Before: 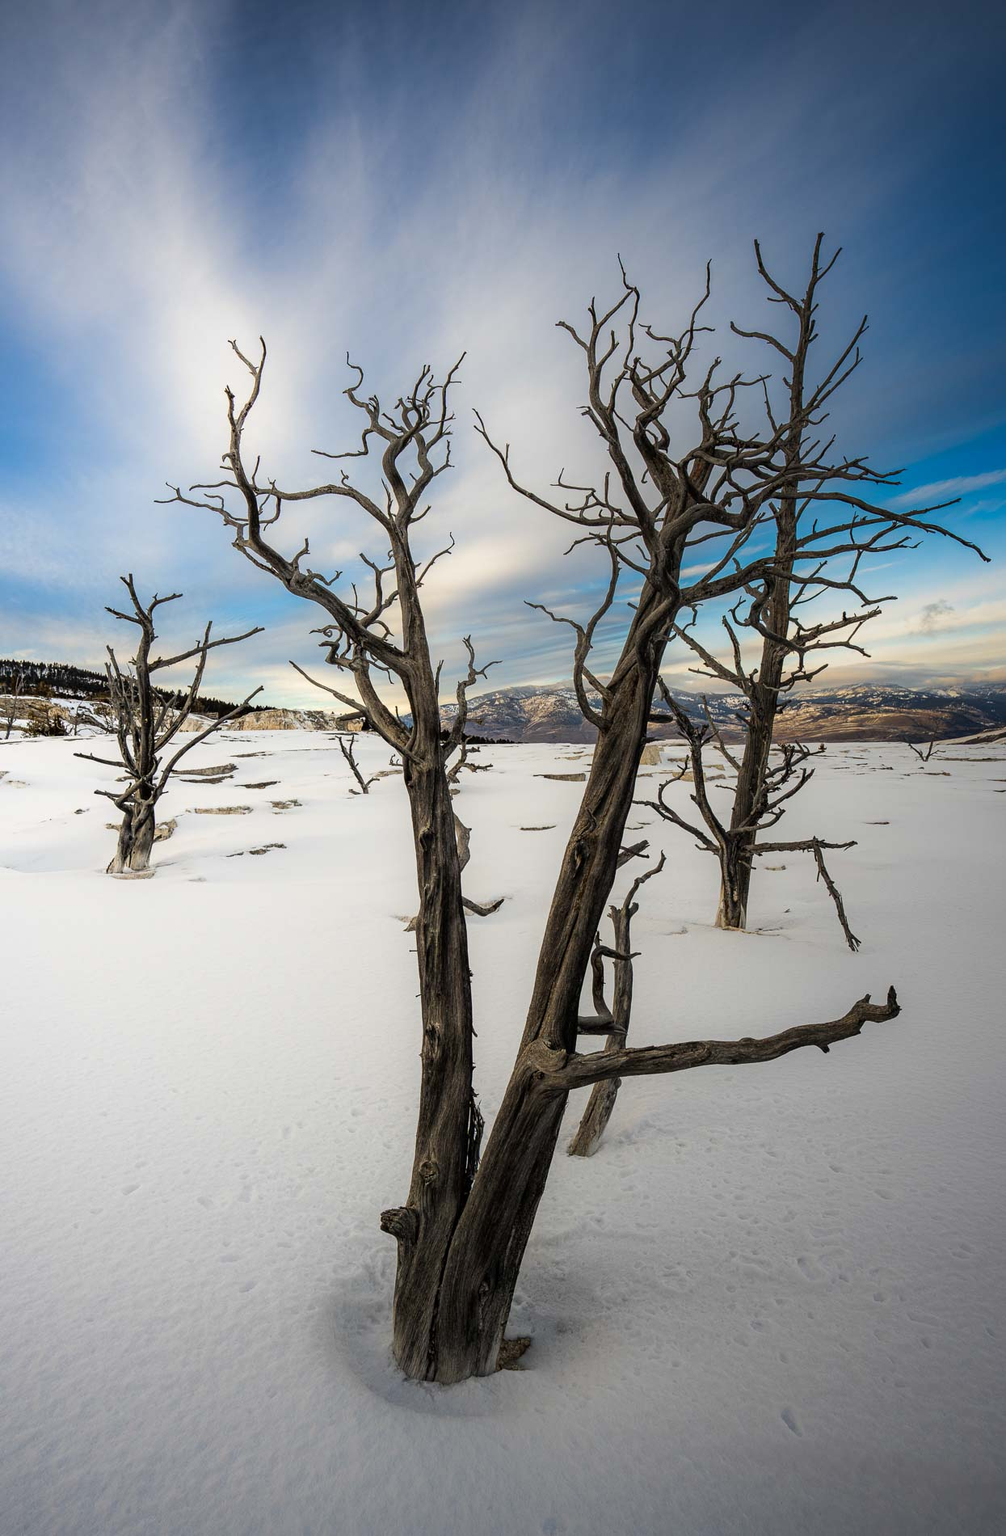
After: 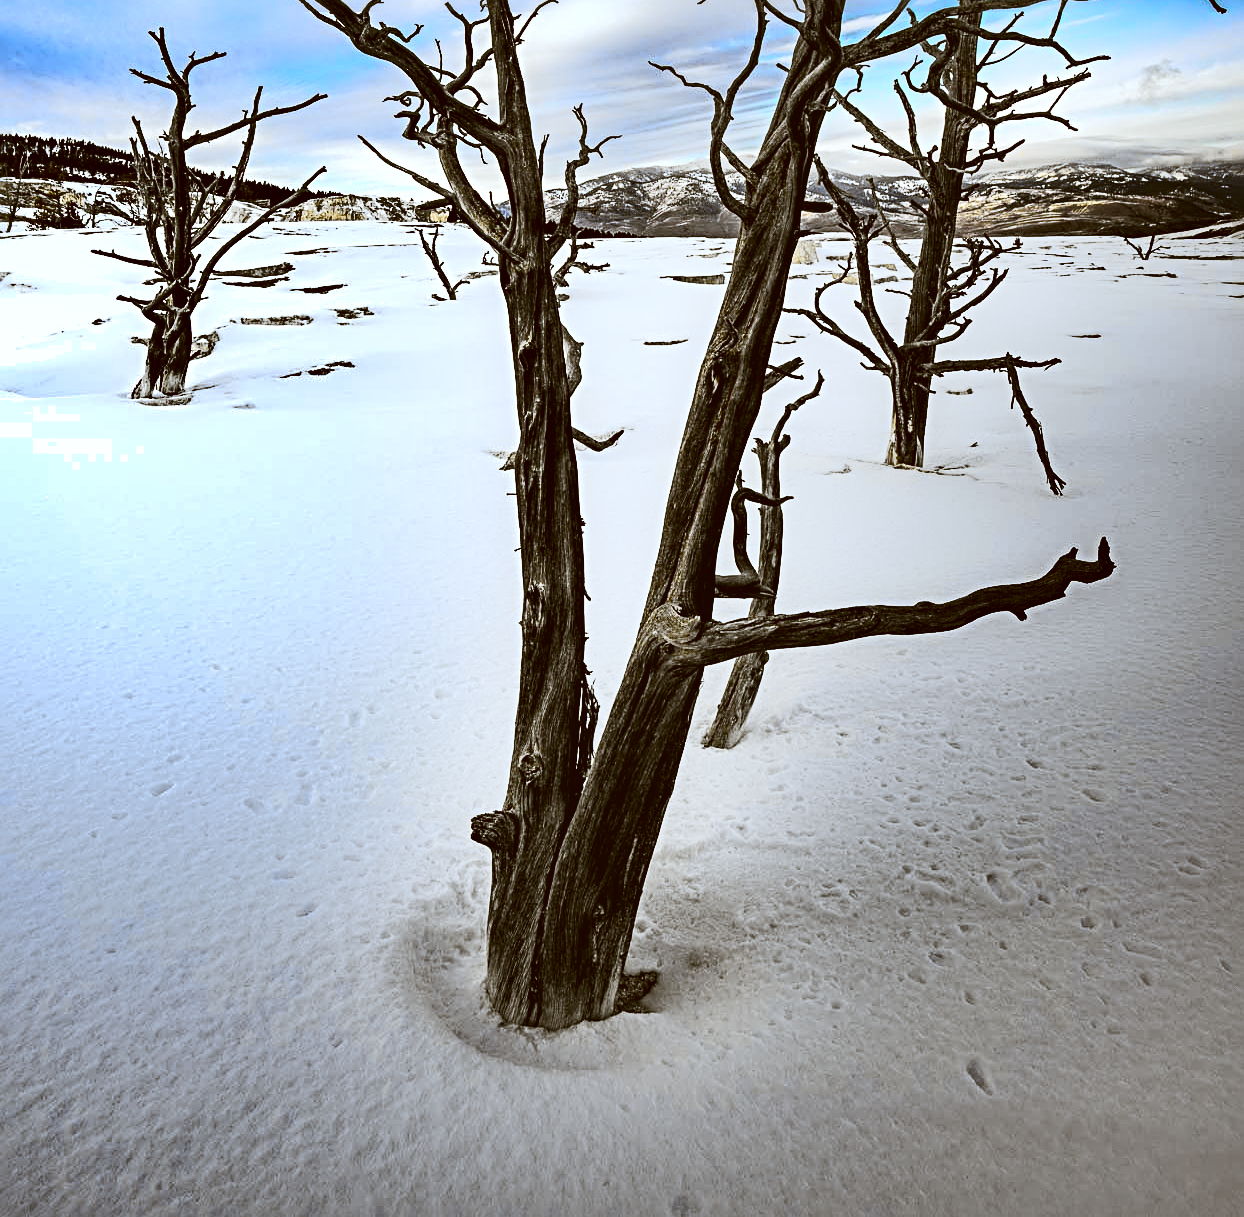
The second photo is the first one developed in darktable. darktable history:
sharpen: radius 4.891
contrast brightness saturation: contrast 0.098, saturation -0.285
tone curve: curves: ch0 [(0, 0.026) (0.058, 0.036) (0.246, 0.214) (0.437, 0.498) (0.55, 0.644) (0.657, 0.767) (0.822, 0.9) (1, 0.961)]; ch1 [(0, 0) (0.346, 0.307) (0.408, 0.369) (0.453, 0.457) (0.476, 0.489) (0.502, 0.498) (0.521, 0.515) (0.537, 0.531) (0.612, 0.641) (0.676, 0.728) (1, 1)]; ch2 [(0, 0) (0.346, 0.34) (0.434, 0.46) (0.485, 0.494) (0.5, 0.494) (0.511, 0.508) (0.537, 0.564) (0.579, 0.599) (0.663, 0.67) (1, 1)], color space Lab, independent channels, preserve colors none
exposure: black level correction 0, exposure 0.693 EV, compensate highlight preservation false
color correction: highlights a* -0.437, highlights b* 0.166, shadows a* 4.82, shadows b* 20.81
color calibration: illuminant custom, x 0.388, y 0.387, temperature 3813.29 K
crop and rotate: top 35.942%
shadows and highlights: shadows 20.84, highlights -82.16, soften with gaussian
